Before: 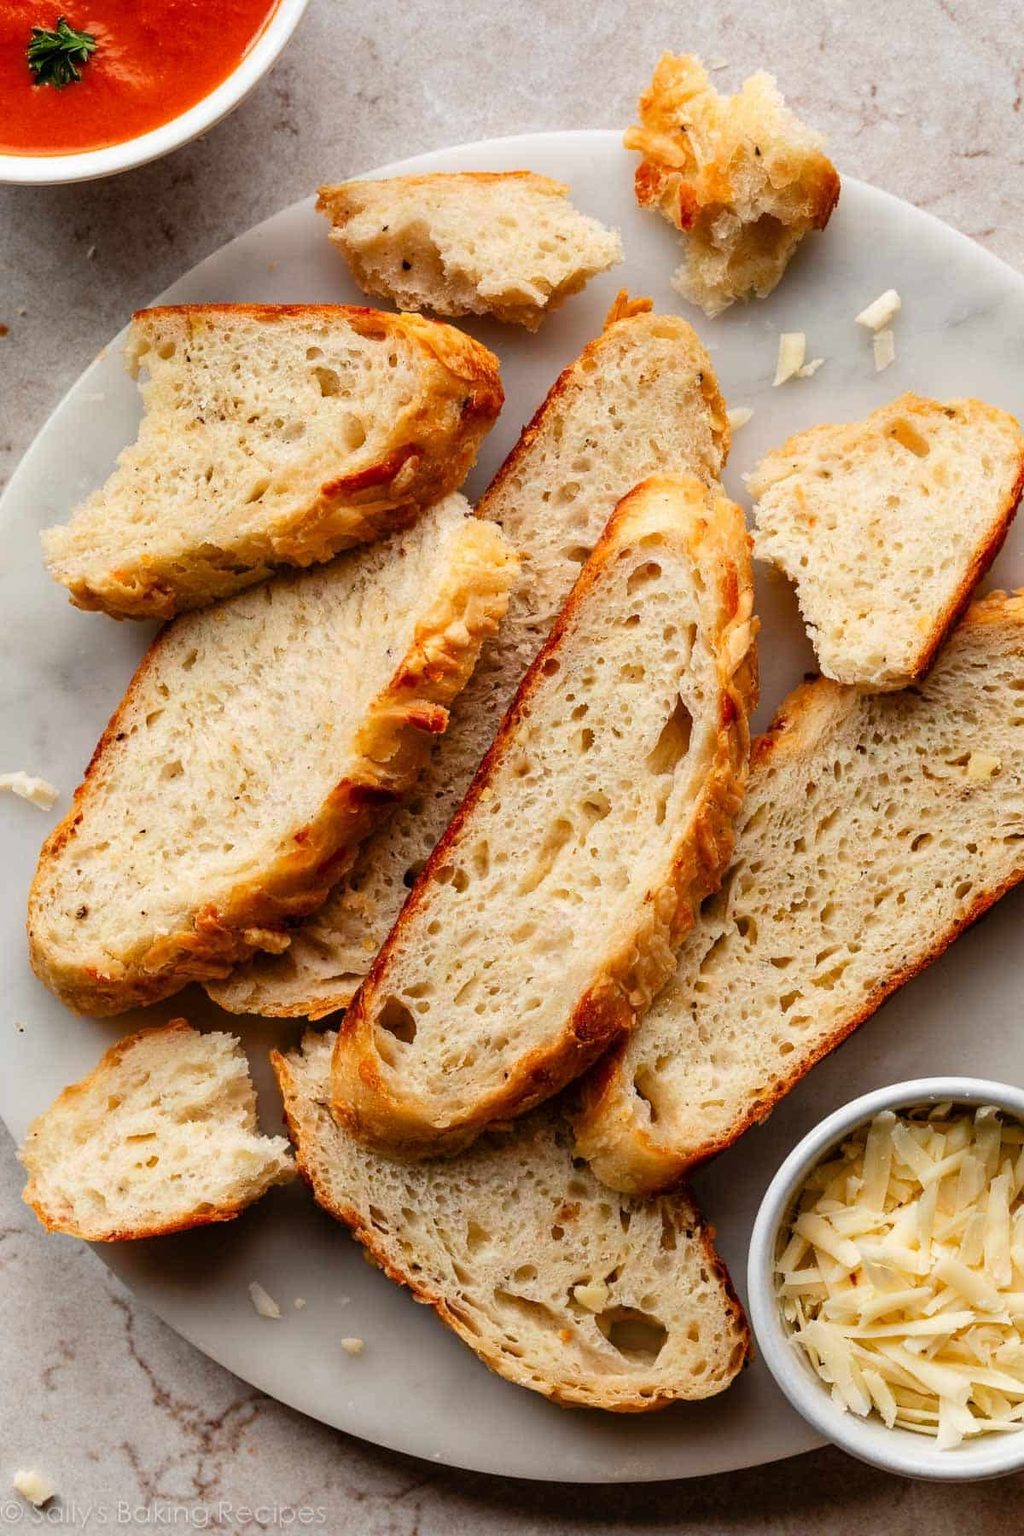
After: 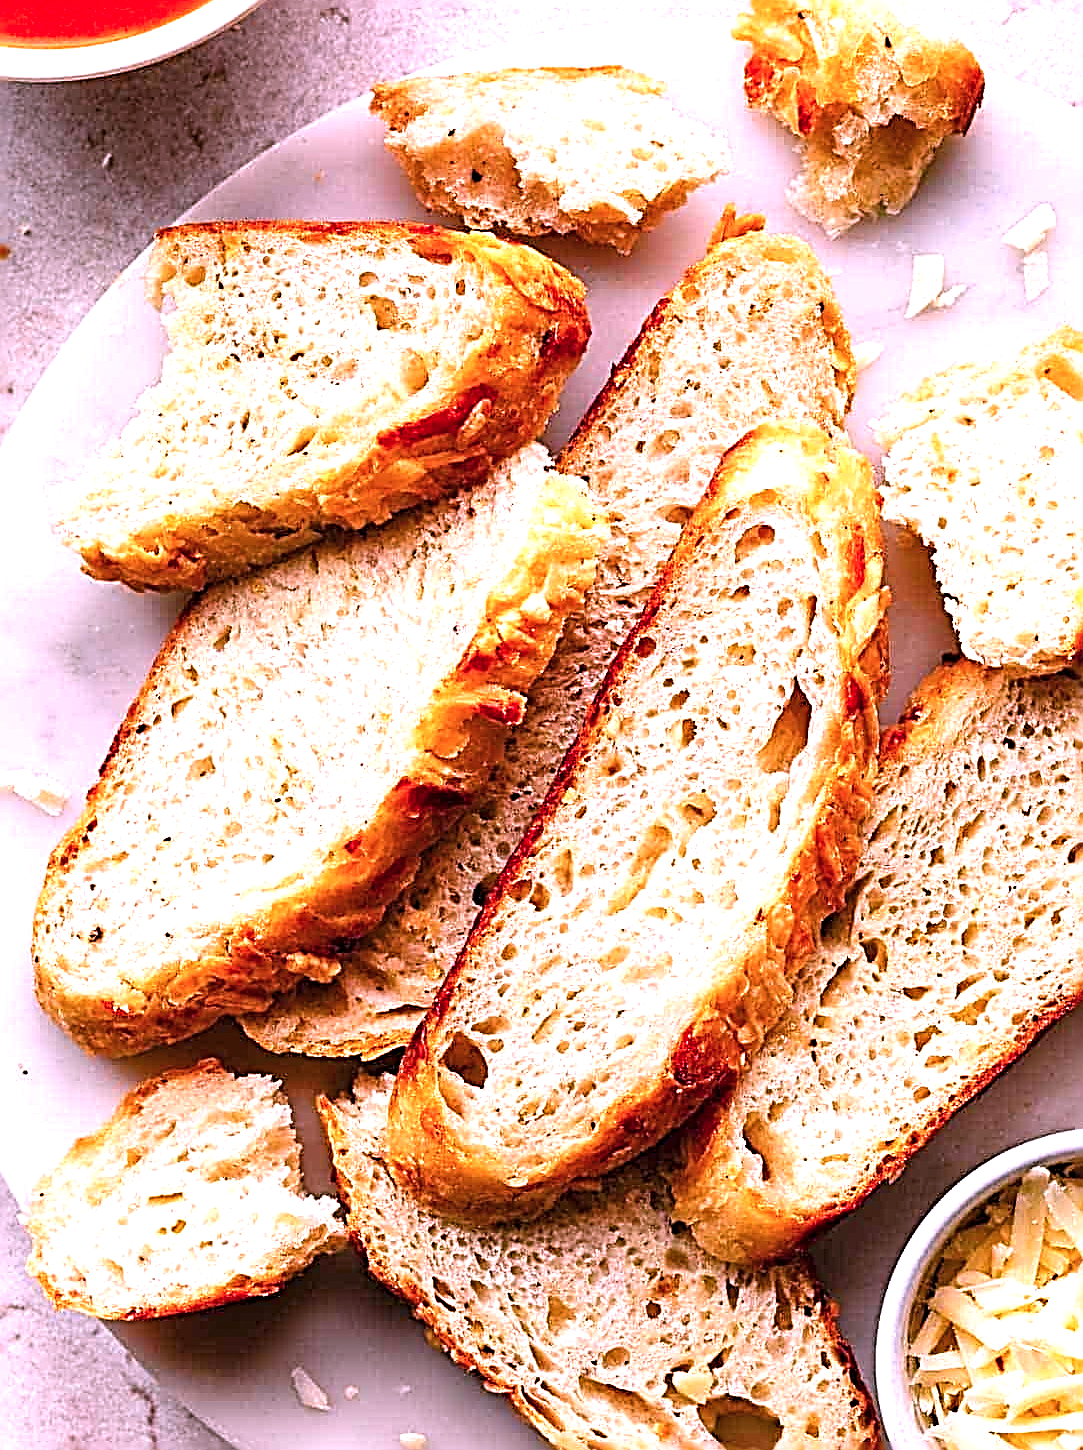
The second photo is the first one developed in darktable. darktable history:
color correction: highlights a* 15.6, highlights b* -20.59
crop: top 7.54%, right 9.735%, bottom 11.902%
sharpen: radius 3.165, amount 1.737
color balance rgb: perceptual saturation grading › global saturation 19.635%
exposure: black level correction 0, exposure 1.001 EV, compensate exposure bias true, compensate highlight preservation false
